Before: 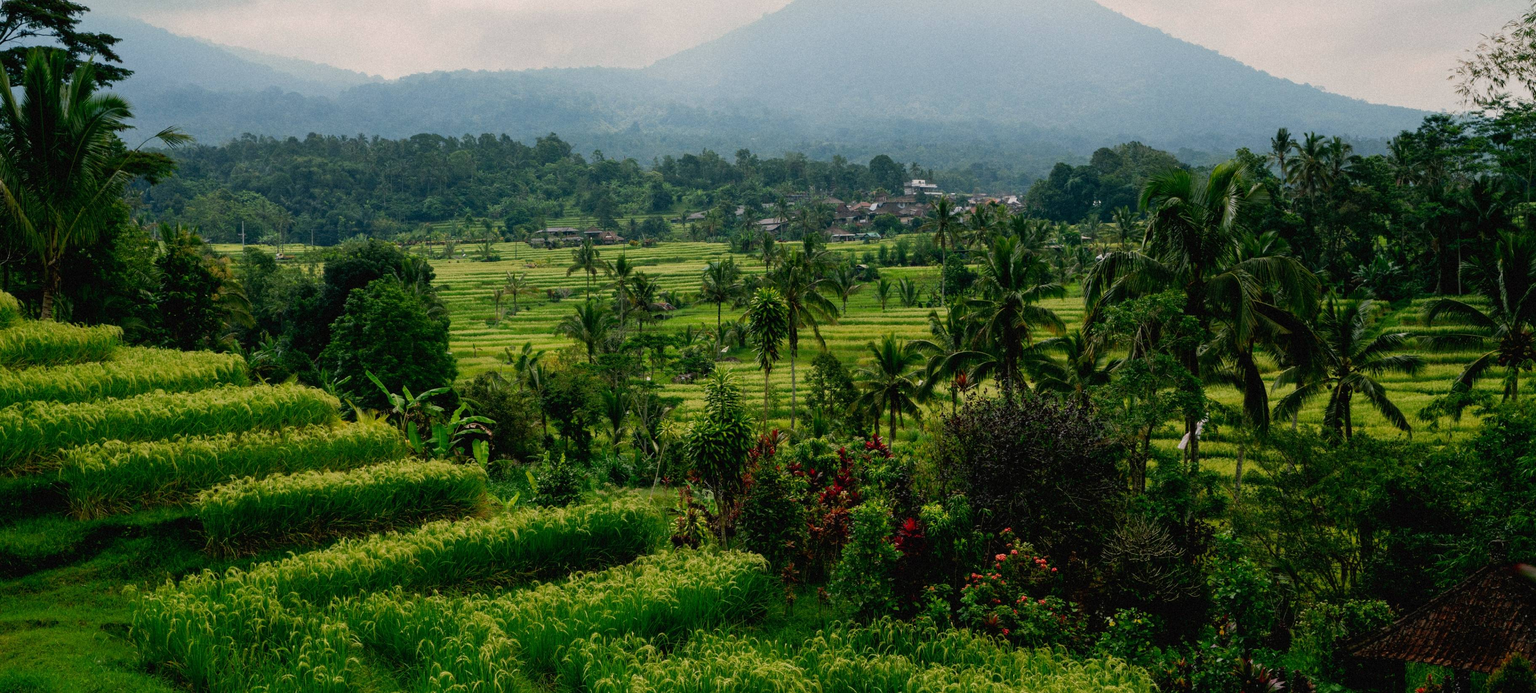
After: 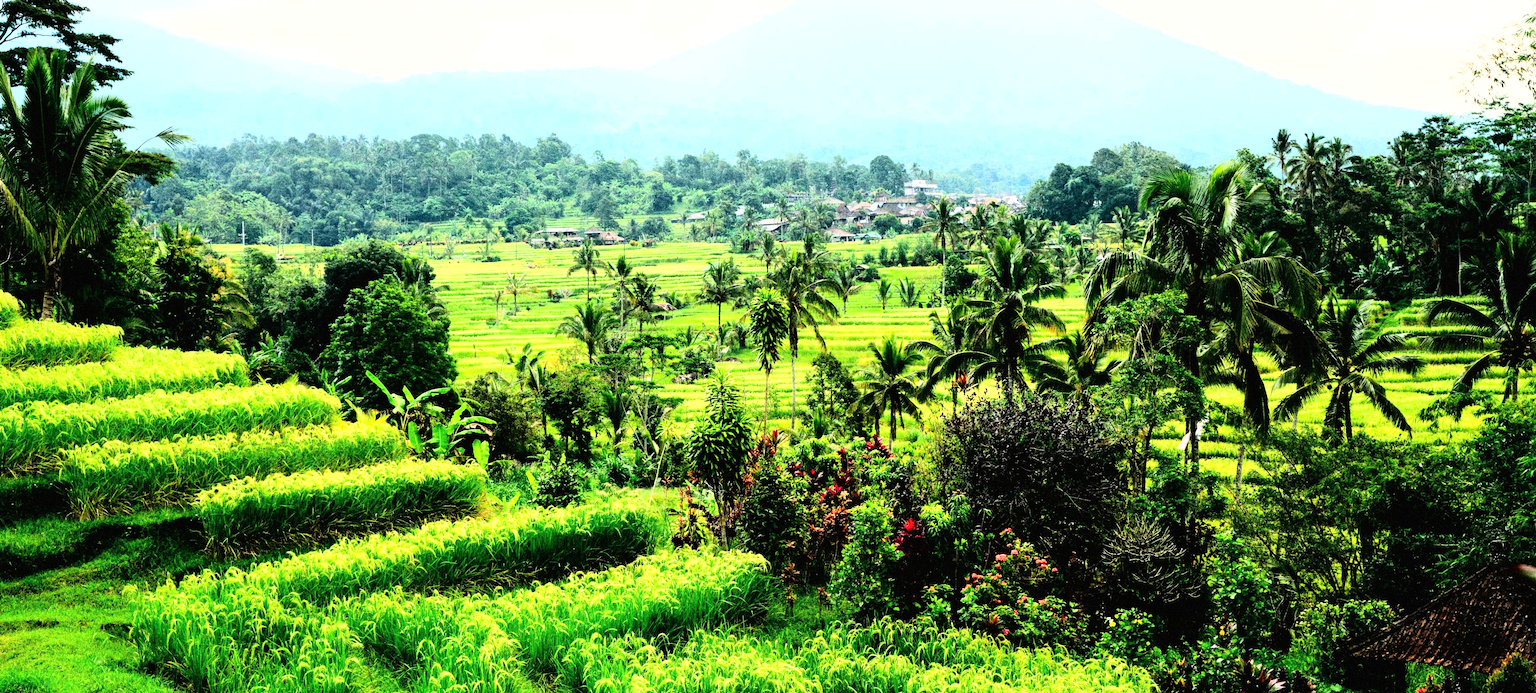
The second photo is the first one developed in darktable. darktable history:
rgb curve: curves: ch0 [(0, 0) (0.21, 0.15) (0.24, 0.21) (0.5, 0.75) (0.75, 0.96) (0.89, 0.99) (1, 1)]; ch1 [(0, 0.02) (0.21, 0.13) (0.25, 0.2) (0.5, 0.67) (0.75, 0.9) (0.89, 0.97) (1, 1)]; ch2 [(0, 0.02) (0.21, 0.13) (0.25, 0.2) (0.5, 0.67) (0.75, 0.9) (0.89, 0.97) (1, 1)], compensate middle gray true
exposure: black level correction 0, exposure 1.35 EV, compensate exposure bias true, compensate highlight preservation false
